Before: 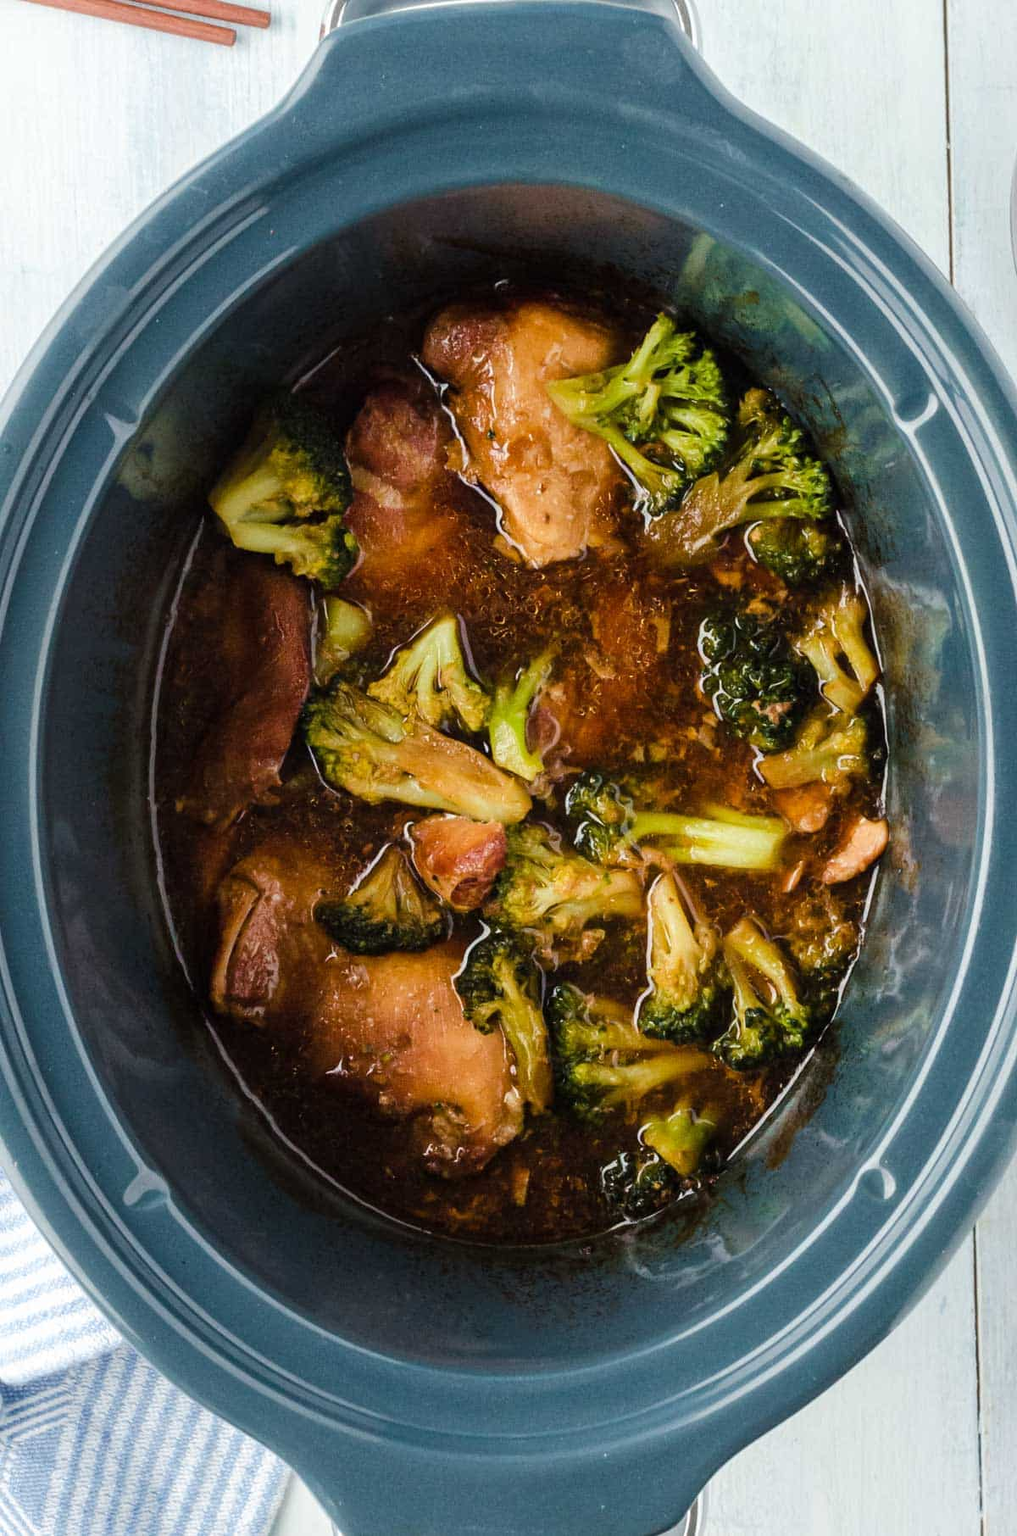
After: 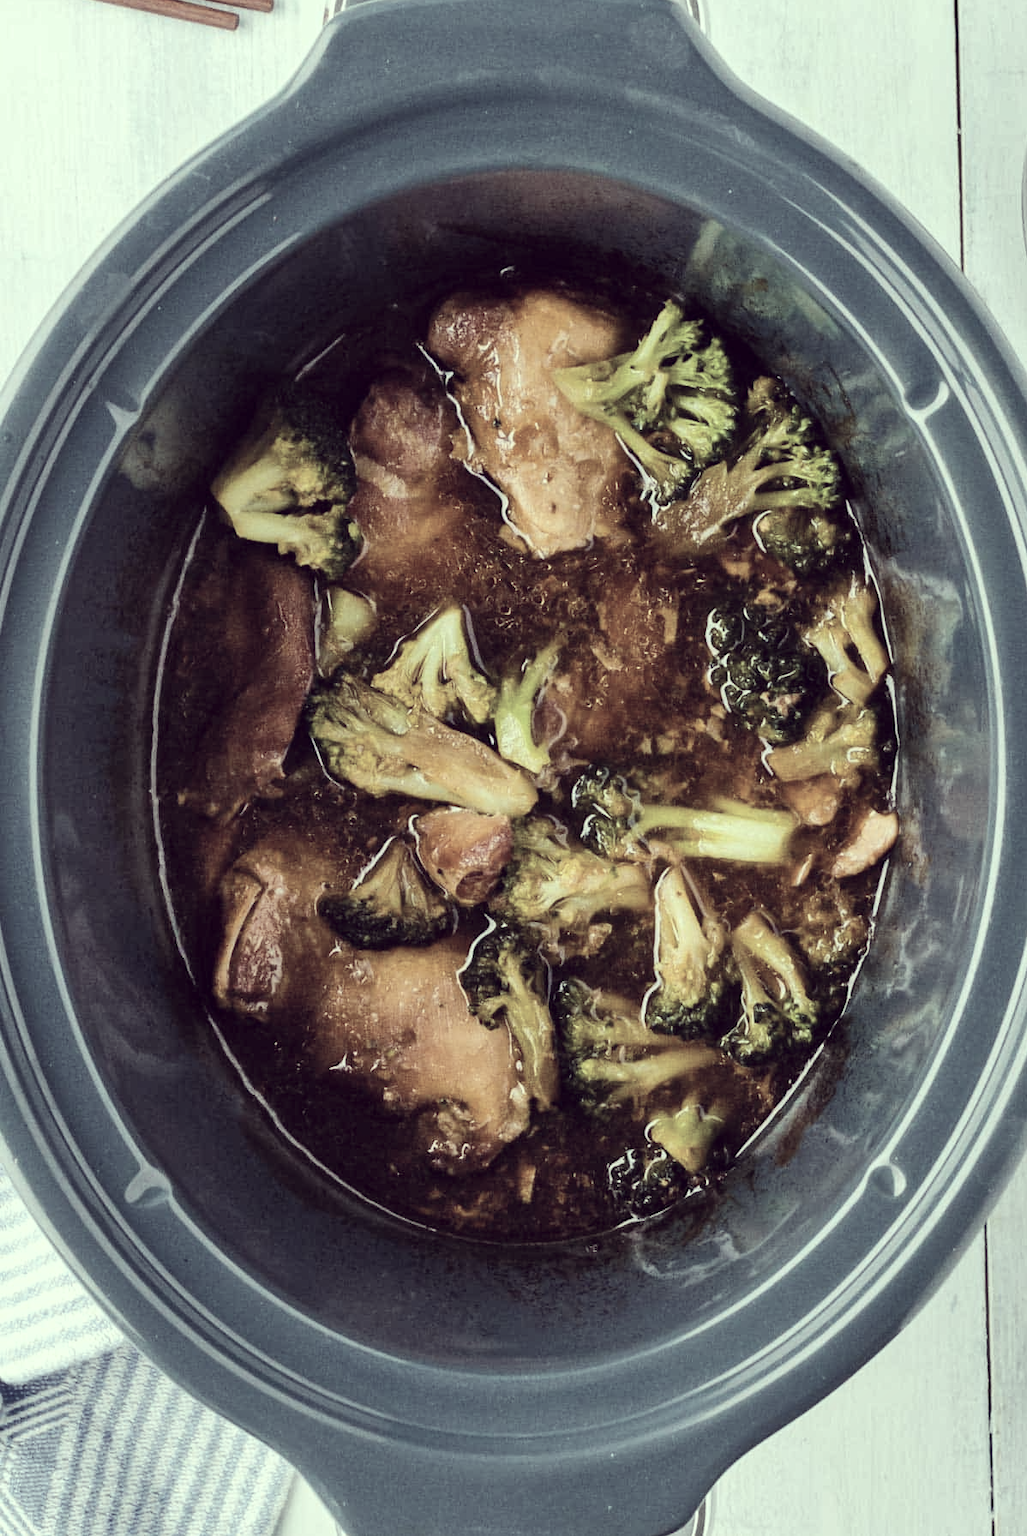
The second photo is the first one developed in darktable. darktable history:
color correction: highlights a* -20.17, highlights b* 20.27, shadows a* 20.03, shadows b* -20.46, saturation 0.43
crop: top 1.049%, right 0.001%
shadows and highlights: soften with gaussian
contrast brightness saturation: contrast 0.15, brightness 0.05
